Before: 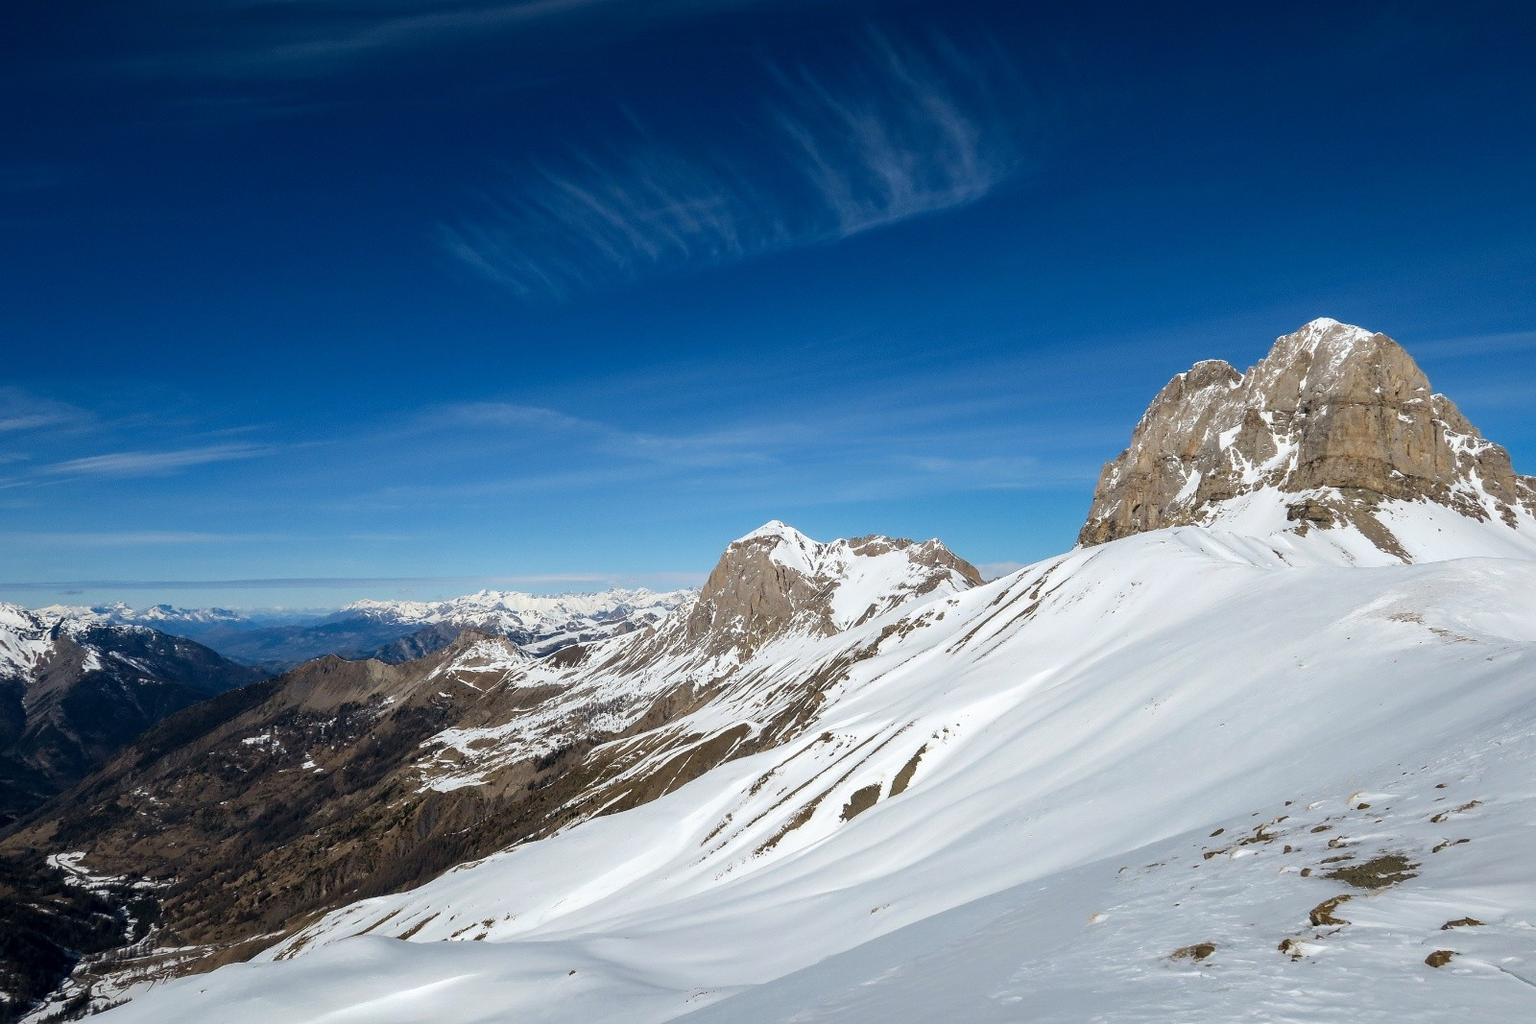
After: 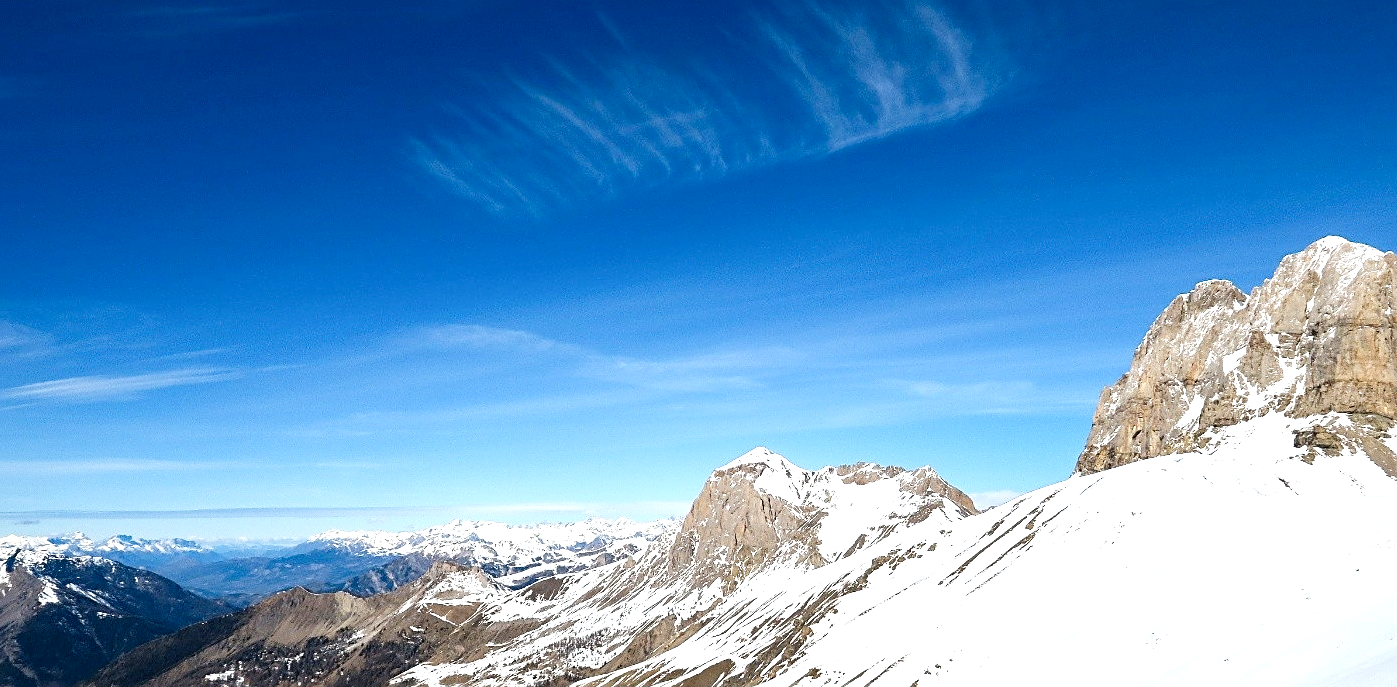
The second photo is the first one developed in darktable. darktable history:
tone curve: curves: ch0 [(0, 0) (0.004, 0.002) (0.02, 0.013) (0.218, 0.218) (0.664, 0.718) (0.832, 0.873) (1, 1)], preserve colors none
sharpen: on, module defaults
exposure: exposure 0.944 EV, compensate highlight preservation false
crop: left 2.977%, top 8.972%, right 9.663%, bottom 26.612%
shadows and highlights: shadows 20.39, highlights -19.76, soften with gaussian
